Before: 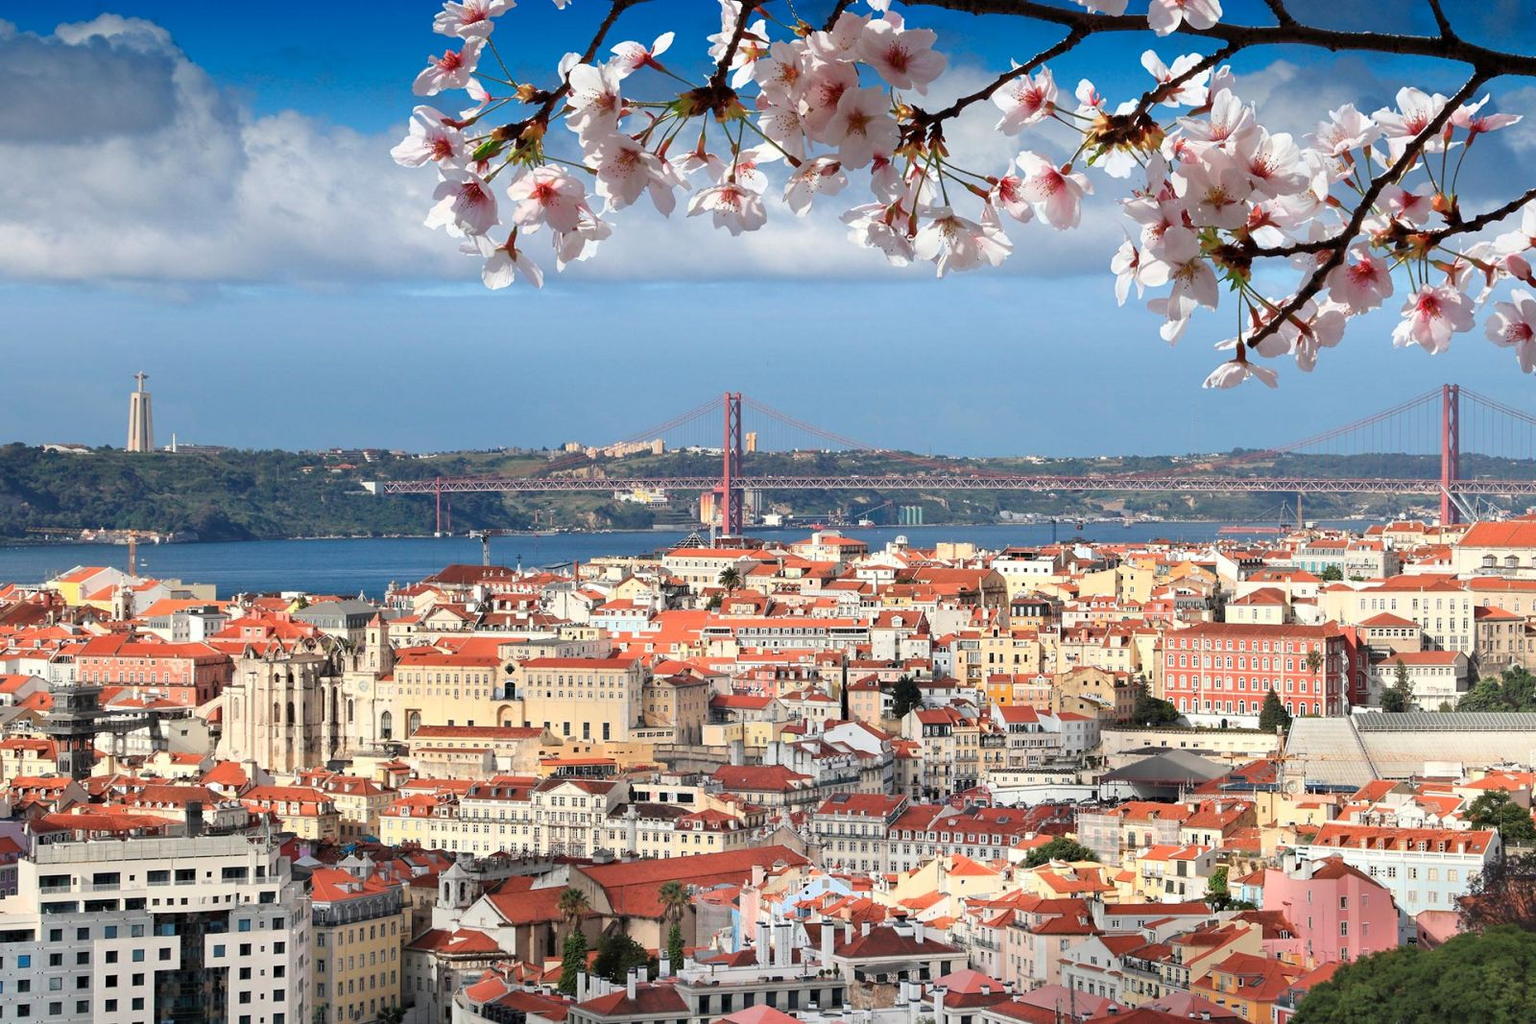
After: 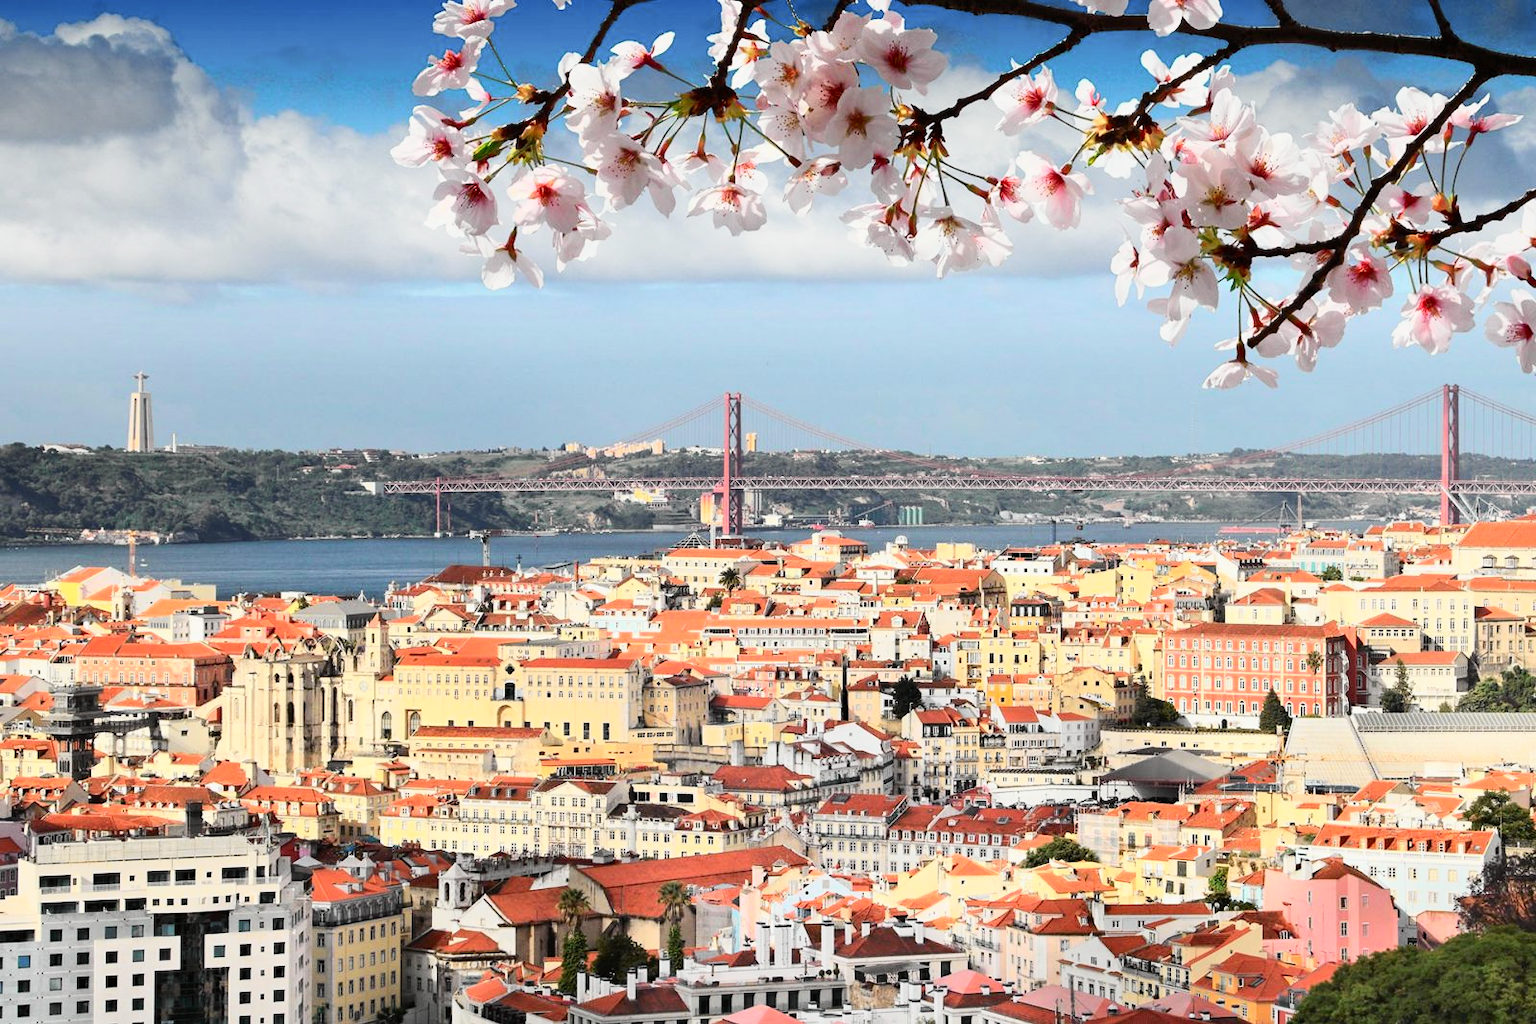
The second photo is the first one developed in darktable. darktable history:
tone curve: curves: ch0 [(0, 0.008) (0.107, 0.083) (0.283, 0.287) (0.429, 0.51) (0.607, 0.739) (0.789, 0.893) (0.998, 0.978)]; ch1 [(0, 0) (0.323, 0.339) (0.438, 0.427) (0.478, 0.484) (0.502, 0.502) (0.527, 0.525) (0.571, 0.579) (0.608, 0.629) (0.669, 0.704) (0.859, 0.899) (1, 1)]; ch2 [(0, 0) (0.33, 0.347) (0.421, 0.456) (0.473, 0.498) (0.502, 0.504) (0.522, 0.524) (0.549, 0.567) (0.593, 0.626) (0.676, 0.724) (1, 1)], color space Lab, independent channels, preserve colors none
